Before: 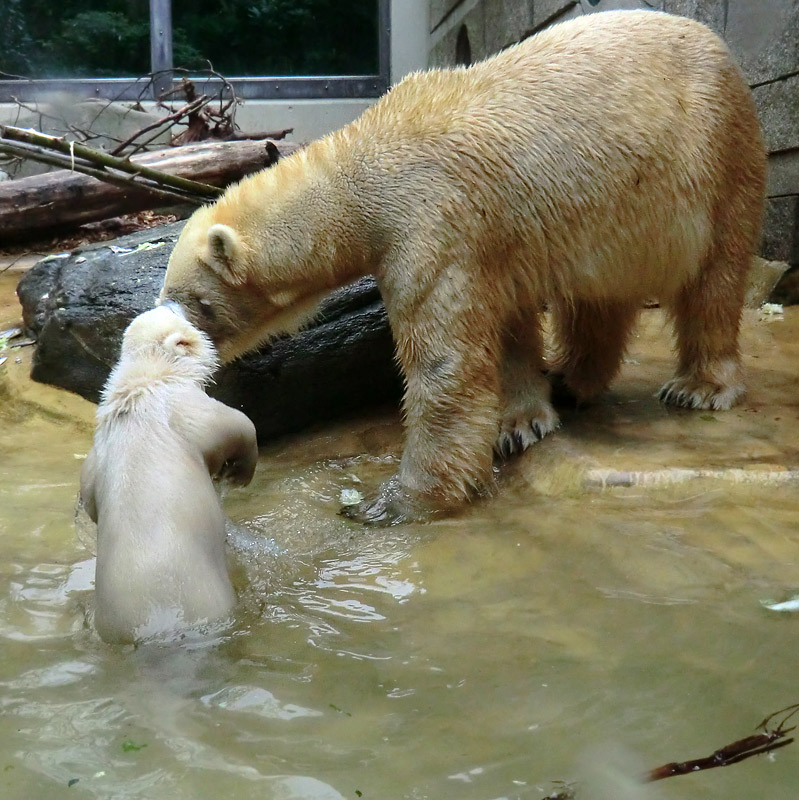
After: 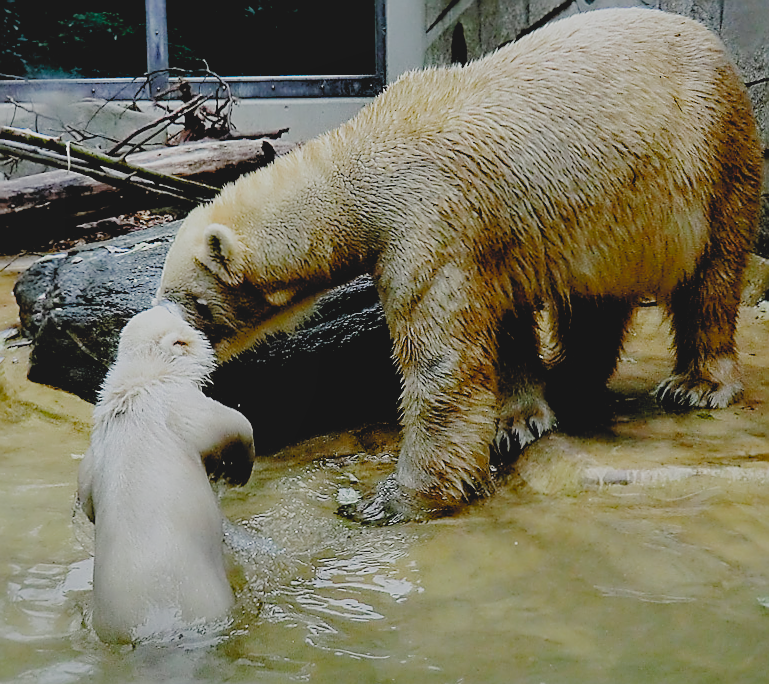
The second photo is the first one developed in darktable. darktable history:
sharpen: radius 1.4, amount 1.25, threshold 0.7
contrast brightness saturation: contrast -0.1, saturation -0.1
crop and rotate: angle 0.2°, left 0.275%, right 3.127%, bottom 14.18%
white balance: red 0.986, blue 1.01
filmic rgb: black relative exposure -2.85 EV, white relative exposure 4.56 EV, hardness 1.77, contrast 1.25, preserve chrominance no, color science v5 (2021)
exposure: exposure 0.197 EV, compensate highlight preservation false
shadows and highlights: on, module defaults
